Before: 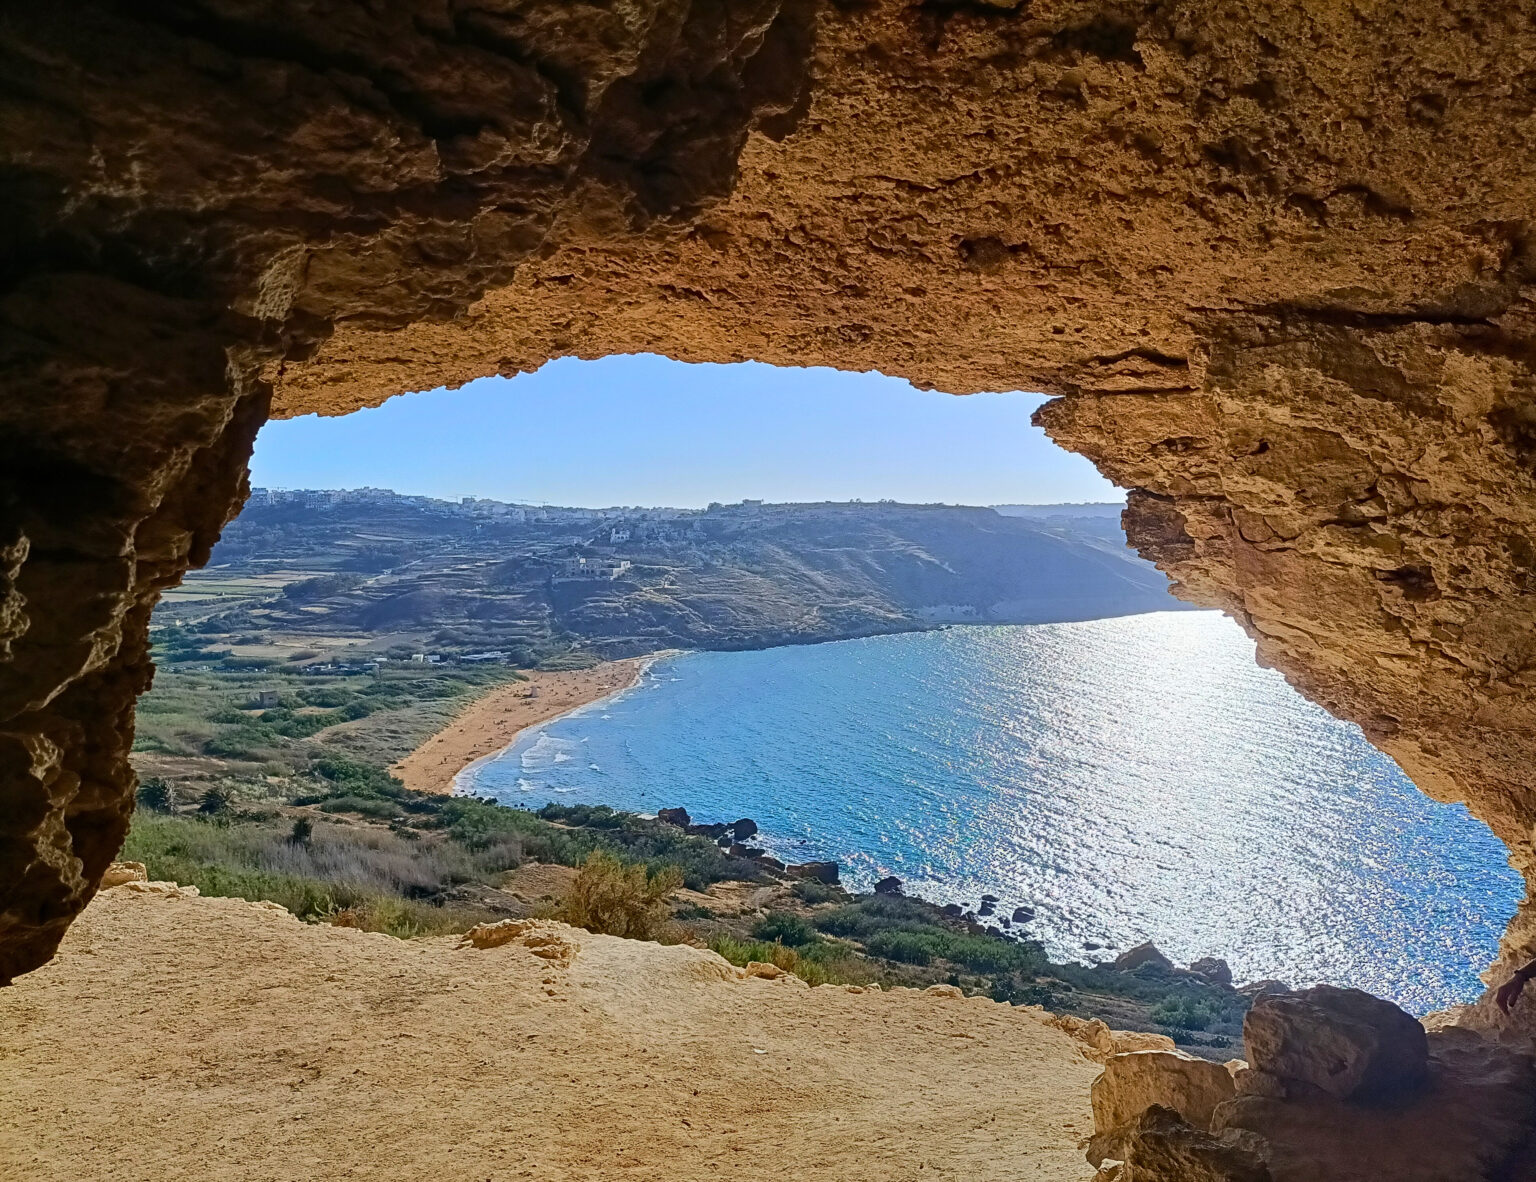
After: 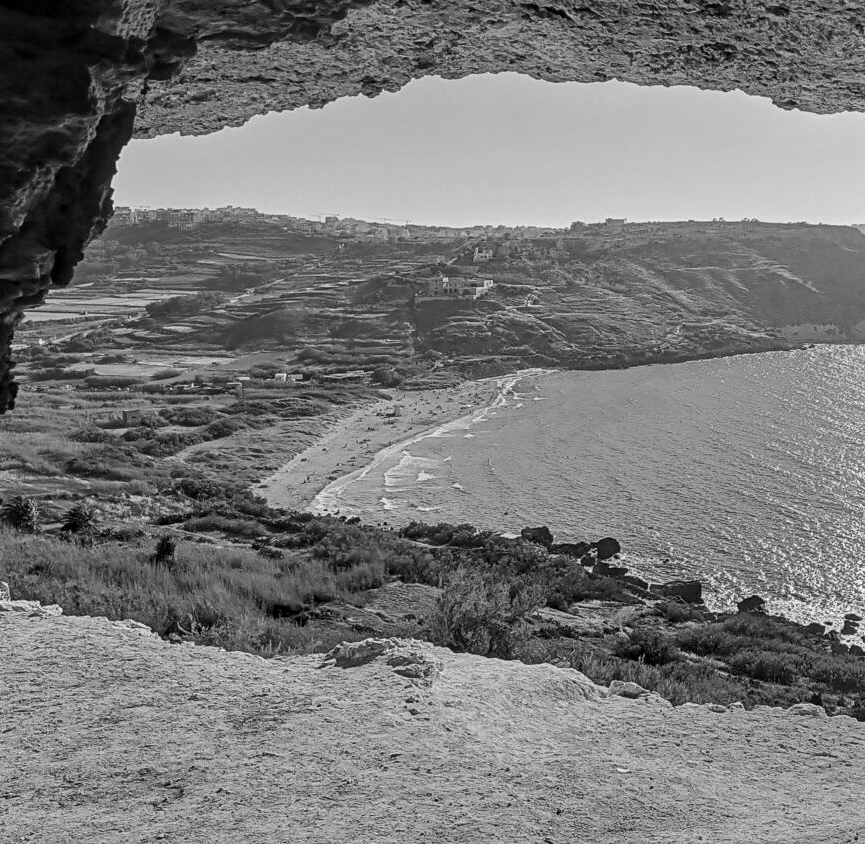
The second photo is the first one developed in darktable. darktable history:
crop: left 8.966%, top 23.852%, right 34.699%, bottom 4.703%
local contrast: detail 130%
monochrome: a -6.99, b 35.61, size 1.4
